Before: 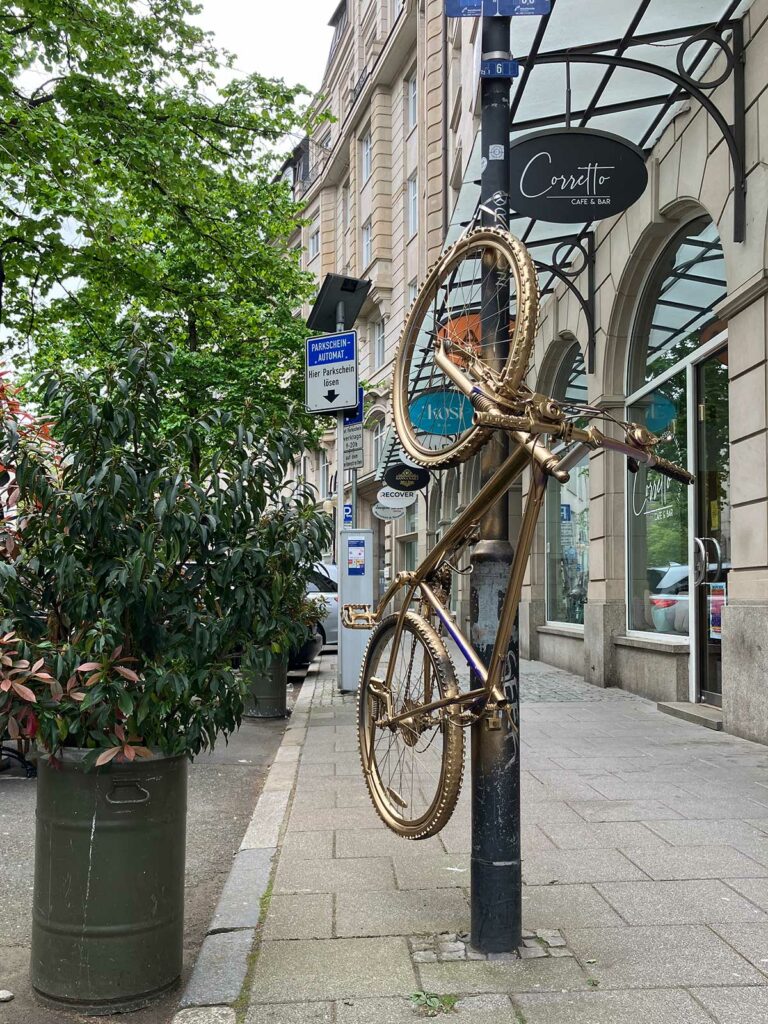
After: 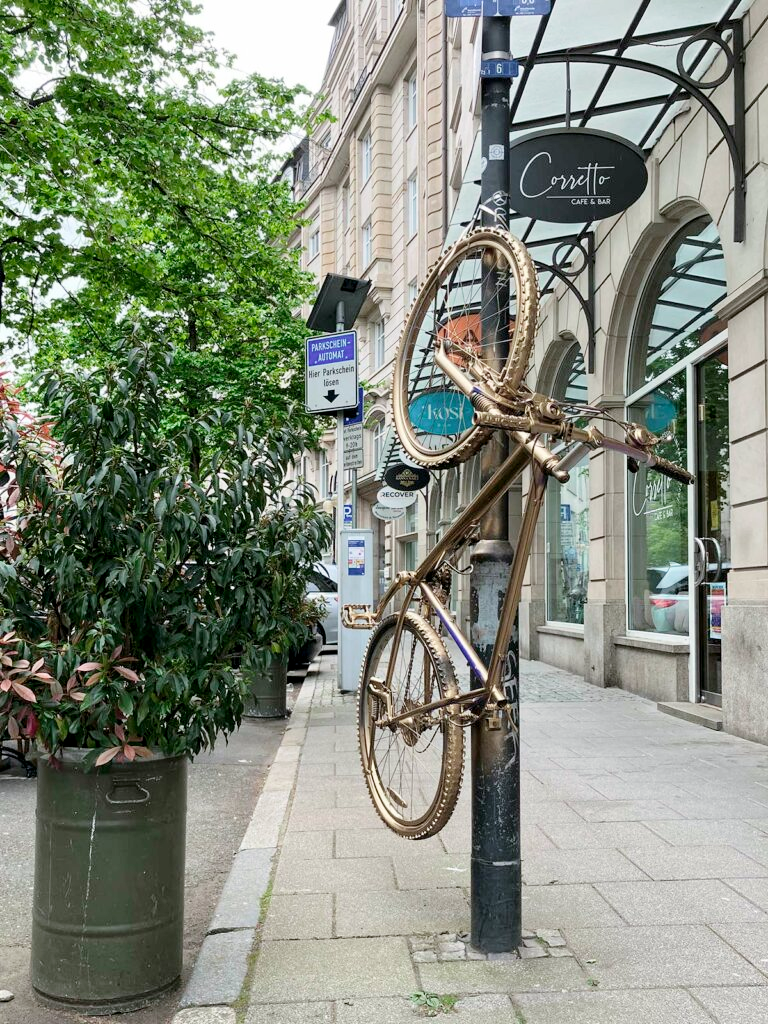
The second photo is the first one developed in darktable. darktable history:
tone curve: curves: ch0 [(0, 0) (0.003, 0.004) (0.011, 0.015) (0.025, 0.033) (0.044, 0.059) (0.069, 0.093) (0.1, 0.133) (0.136, 0.182) (0.177, 0.237) (0.224, 0.3) (0.277, 0.369) (0.335, 0.437) (0.399, 0.511) (0.468, 0.584) (0.543, 0.656) (0.623, 0.729) (0.709, 0.8) (0.801, 0.872) (0.898, 0.935) (1, 1)], preserve colors none
color look up table: target L [63.26, 44.74, 32.32, 100, 80.64, 70.69, 61, 57.15, 50.2, 42.87, 44.09, 35.9, 25.85, 70.95, 58.8, 50.95, 48.89, 25.22, 24.47, 11.12, 63.76, 48.55, 43.21, 26.97, 0 ×25], target a [-22.8, -33.59, -9.542, -0.001, 0.222, 0.956, 17.61, 19.38, 33.94, -0.132, 45.24, 46.43, 12.47, -0.48, -0.513, 7.446, 46.94, 21.12, 8.995, -0.284, -30.65, -24.8, -4.016, -0.879, 0 ×25], target b [52.11, 31.29, 19.31, 0.011, 1.203, 68.66, 57.27, 13.24, 43.39, 0.051, 10.71, 18.19, 9.966, -0.761, -0.58, -24.95, -18.8, -16.95, -42.97, 1.078, 0.394, -22.83, -21.94, 0.576, 0 ×25], num patches 24
